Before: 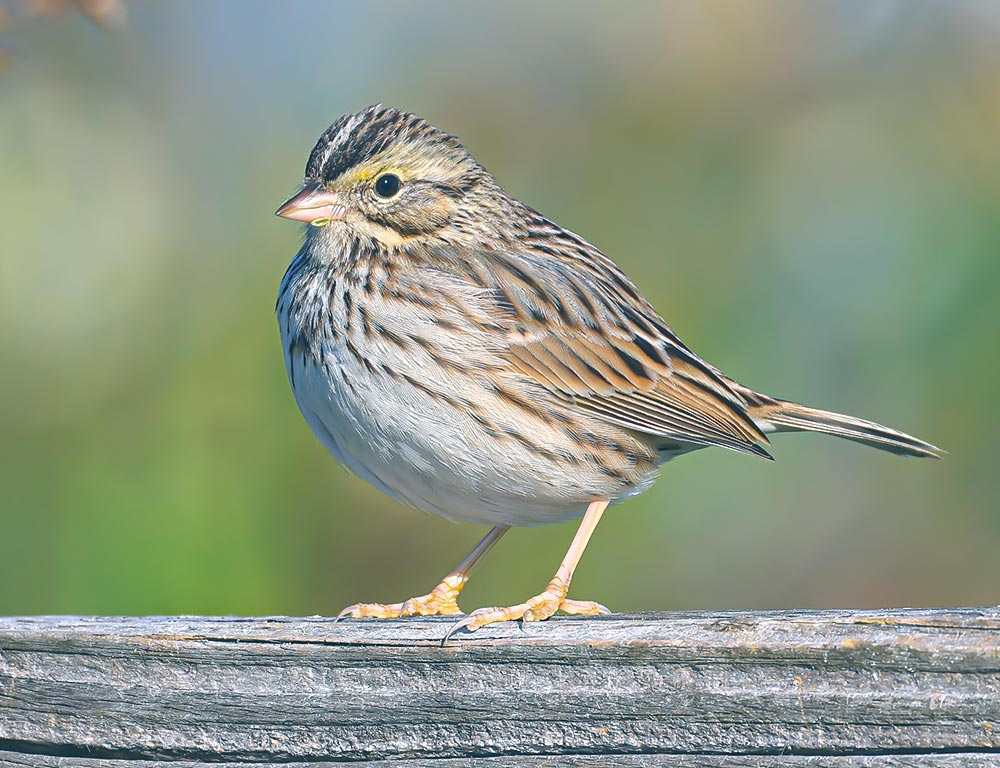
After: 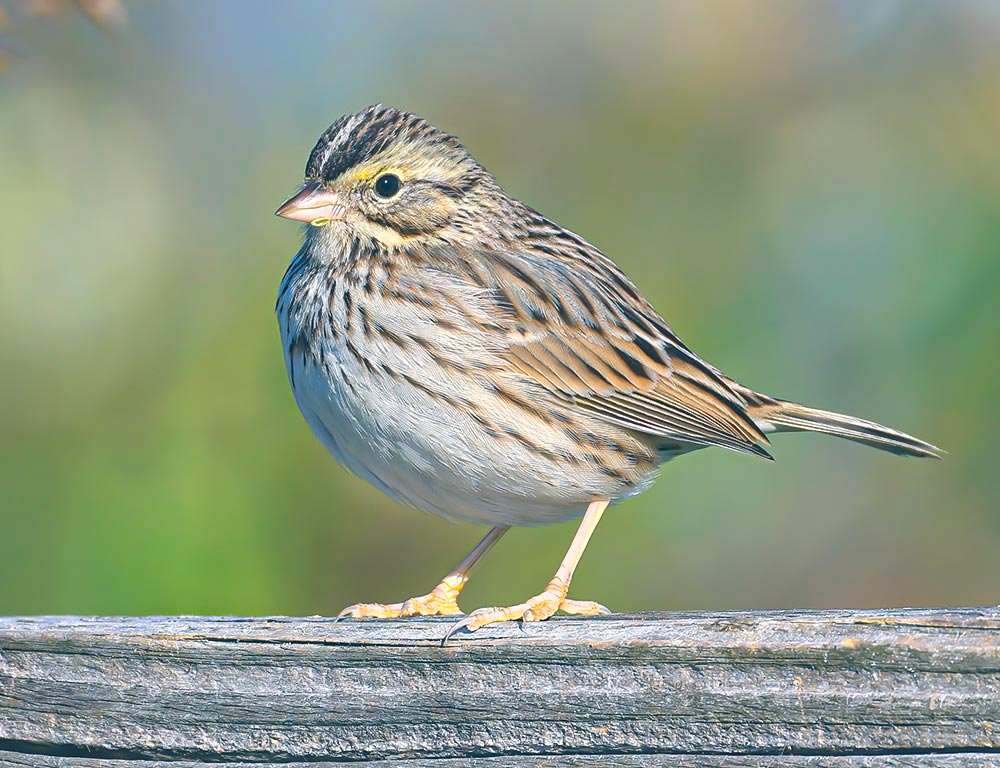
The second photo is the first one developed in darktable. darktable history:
color correction: highlights b* 0.061, saturation 1.13
color zones: curves: ch0 [(0, 0.558) (0.143, 0.559) (0.286, 0.529) (0.429, 0.505) (0.571, 0.5) (0.714, 0.5) (0.857, 0.5) (1, 0.558)]; ch1 [(0, 0.469) (0.01, 0.469) (0.12, 0.446) (0.248, 0.469) (0.5, 0.5) (0.748, 0.5) (0.99, 0.469) (1, 0.469)]
